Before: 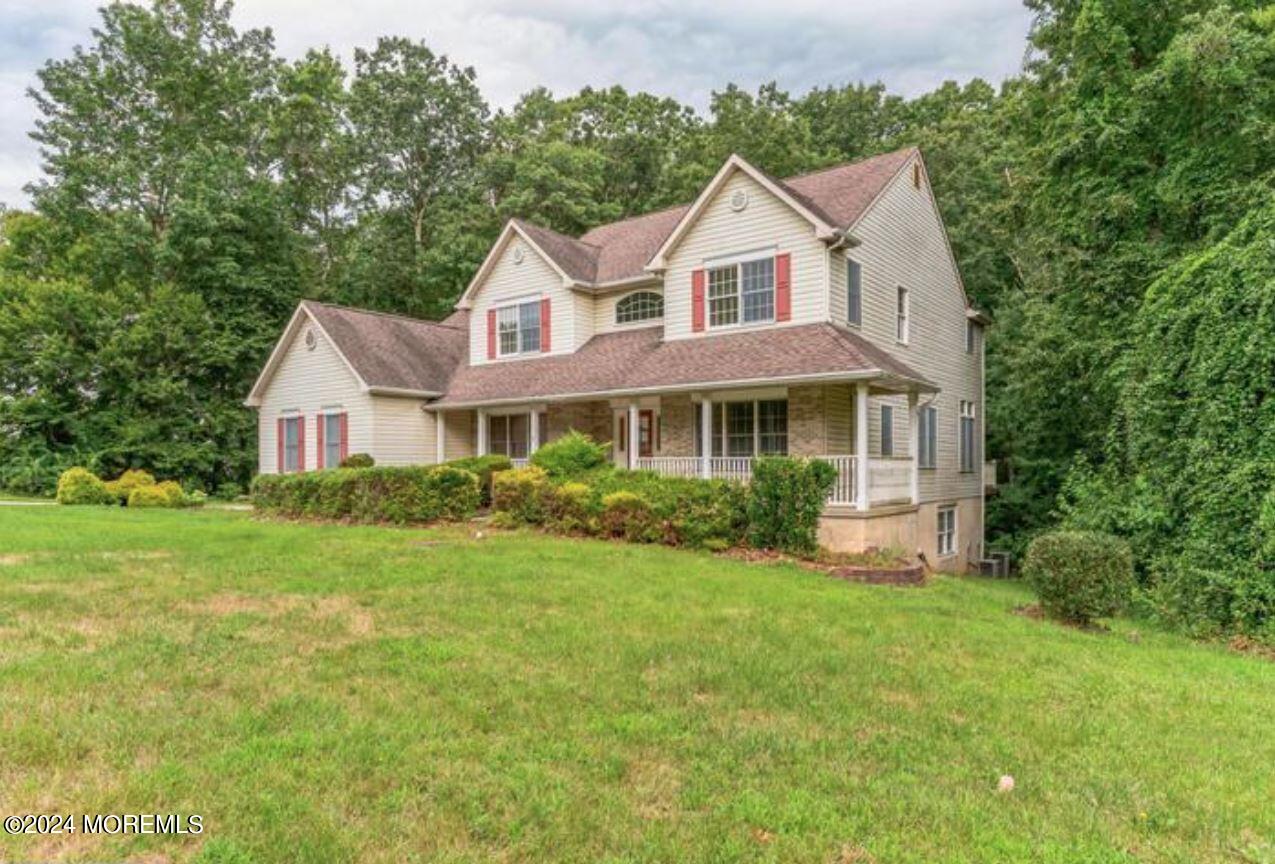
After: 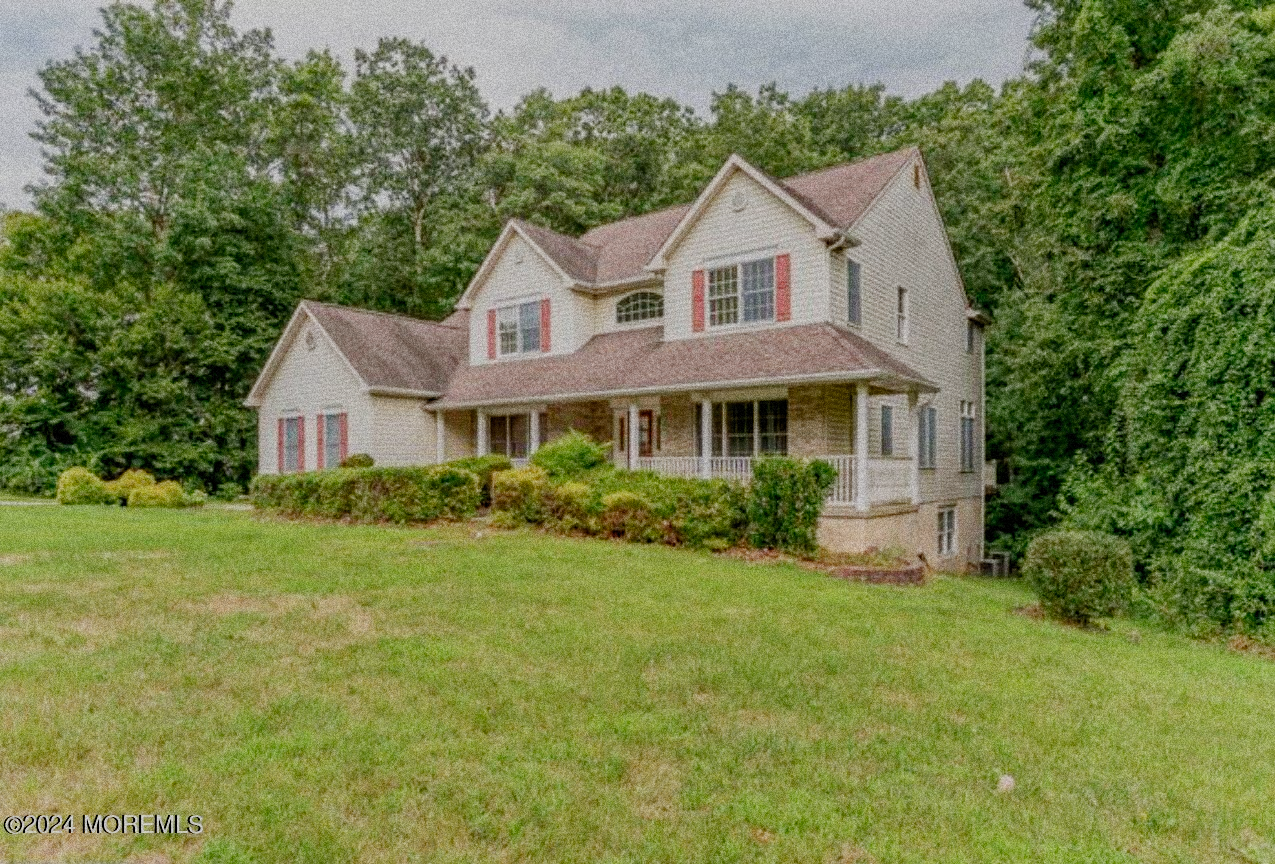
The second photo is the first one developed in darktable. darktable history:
filmic rgb: middle gray luminance 30%, black relative exposure -9 EV, white relative exposure 7 EV, threshold 6 EV, target black luminance 0%, hardness 2.94, latitude 2.04%, contrast 0.963, highlights saturation mix 5%, shadows ↔ highlights balance 12.16%, add noise in highlights 0, preserve chrominance no, color science v3 (2019), use custom middle-gray values true, iterations of high-quality reconstruction 0, contrast in highlights soft, enable highlight reconstruction true
exposure: black level correction 0.001, exposure 0.5 EV, compensate exposure bias true, compensate highlight preservation false
grain: coarseness 14.49 ISO, strength 48.04%, mid-tones bias 35%
